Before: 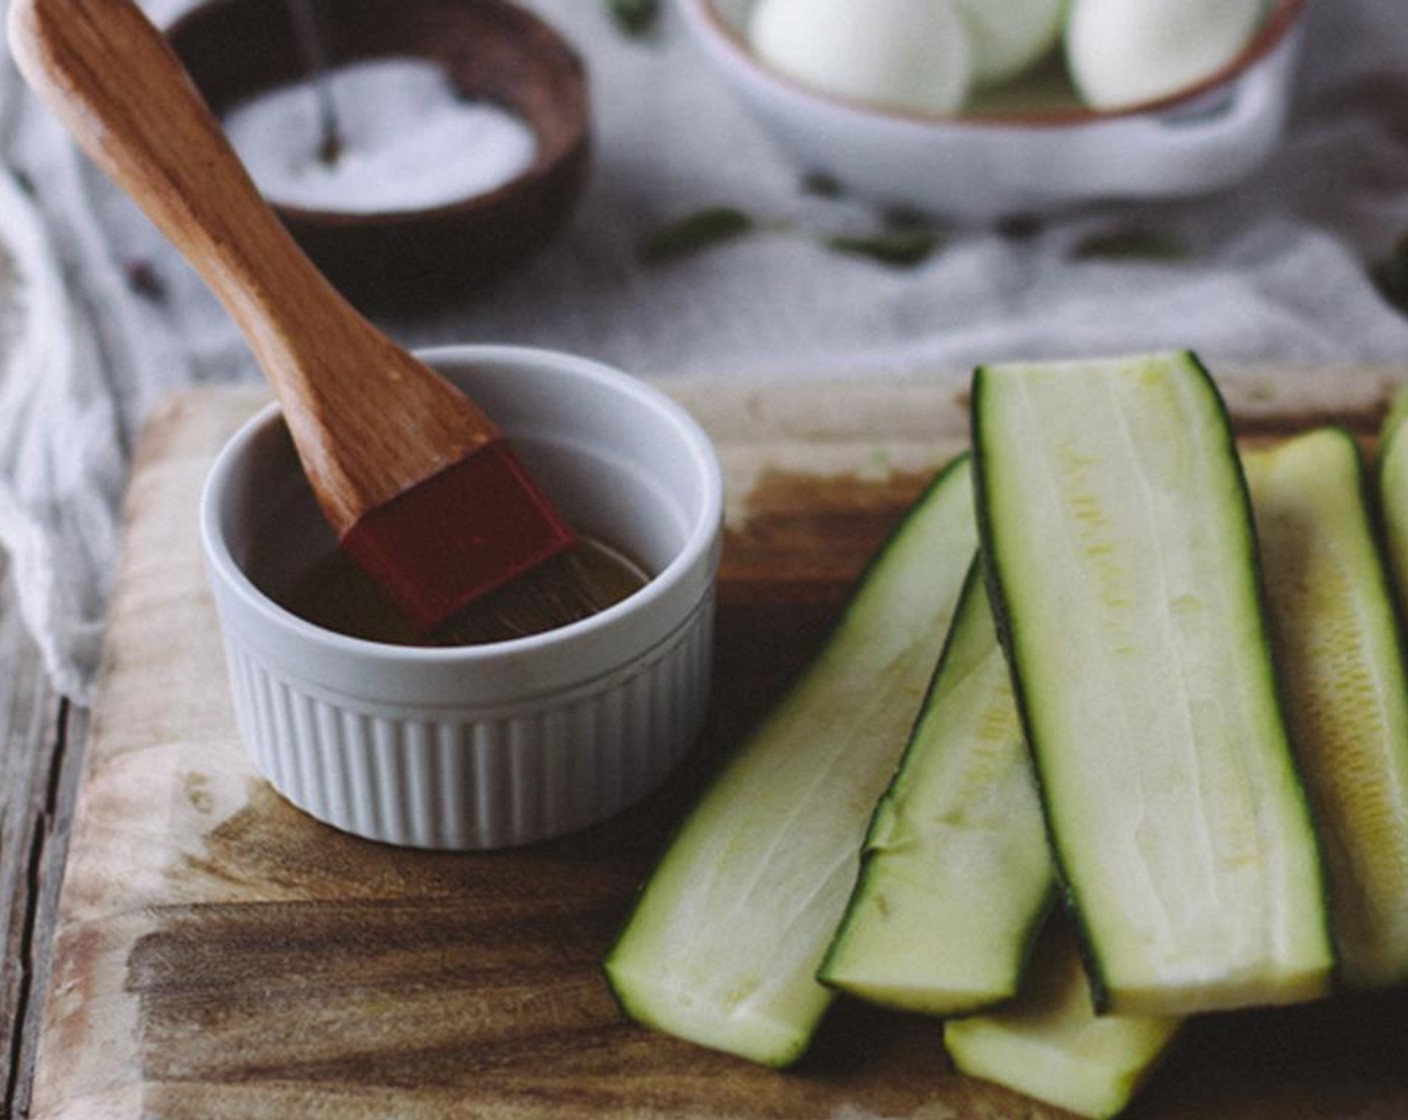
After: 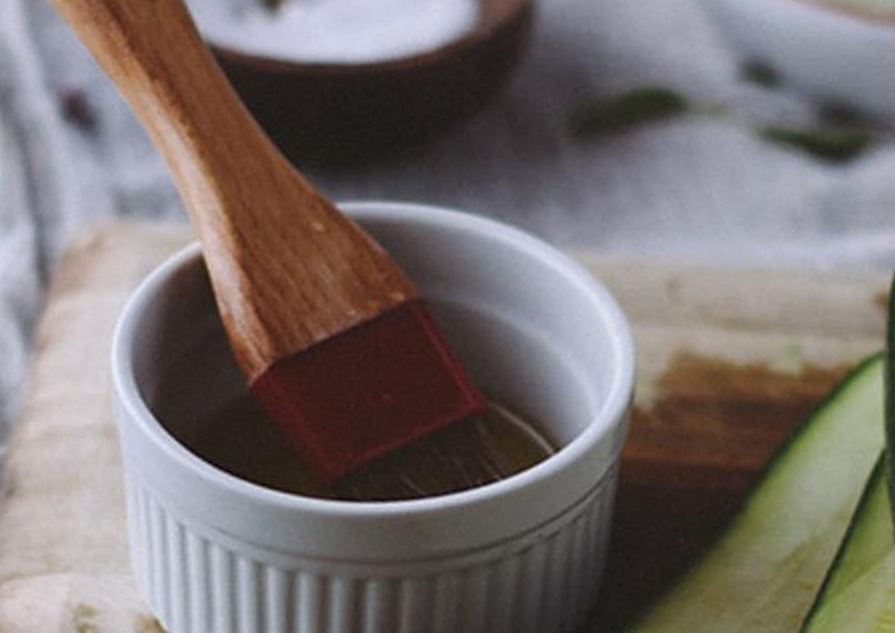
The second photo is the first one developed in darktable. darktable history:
sharpen: on, module defaults
crop and rotate: angle -4.99°, left 2.122%, top 6.945%, right 27.566%, bottom 30.519%
